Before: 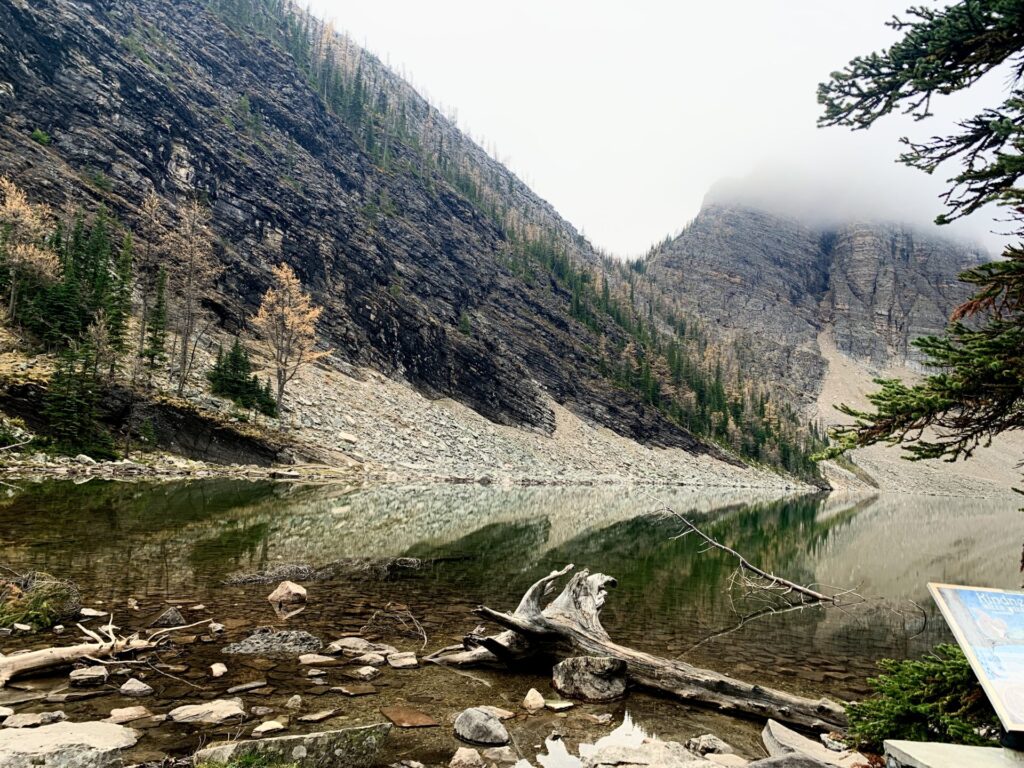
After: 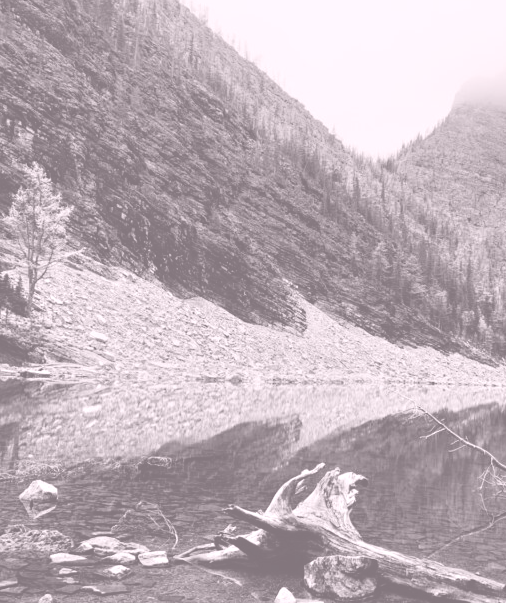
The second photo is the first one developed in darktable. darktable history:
crop and rotate: angle 0.02°, left 24.353%, top 13.219%, right 26.156%, bottom 8.224%
white balance: red 1.188, blue 1.11
colorize: hue 25.2°, saturation 83%, source mix 82%, lightness 79%, version 1
tone equalizer: -8 EV -2 EV, -7 EV -2 EV, -6 EV -2 EV, -5 EV -2 EV, -4 EV -2 EV, -3 EV -2 EV, -2 EV -2 EV, -1 EV -1.63 EV, +0 EV -2 EV
velvia: strength 45%
